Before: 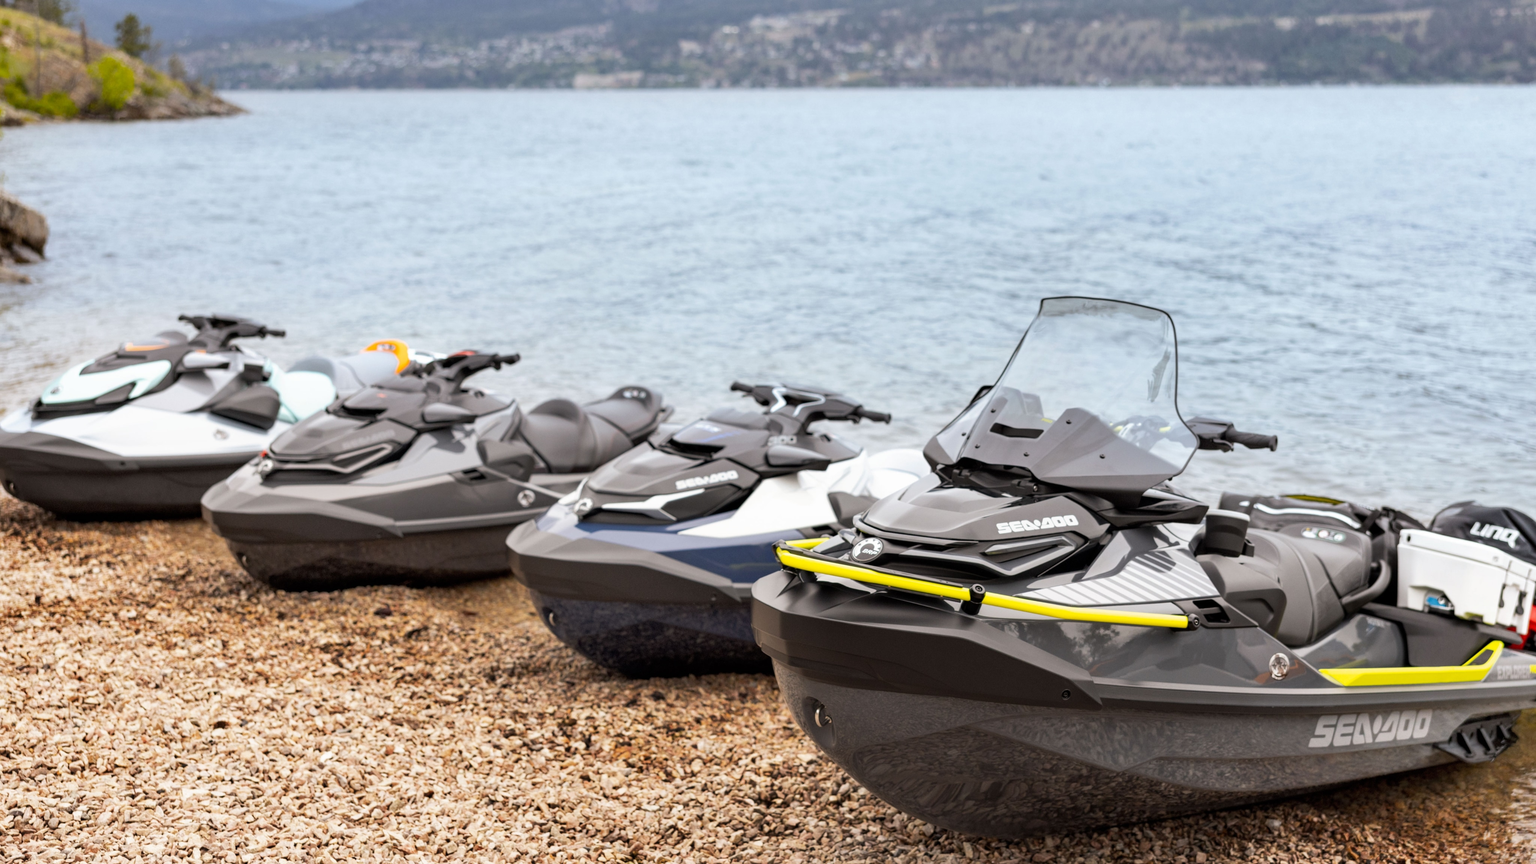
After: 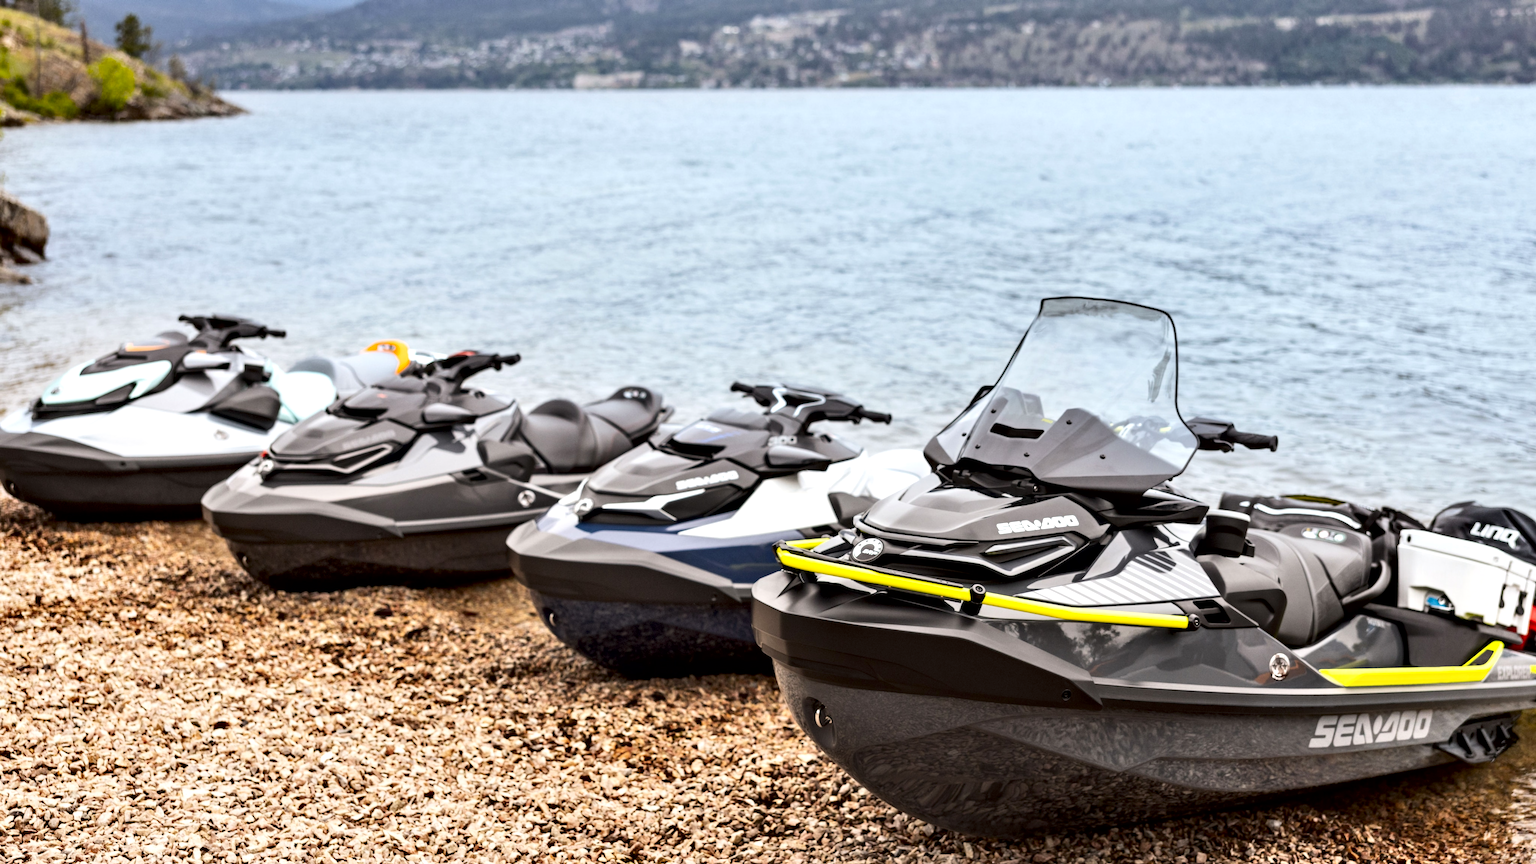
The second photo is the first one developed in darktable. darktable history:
contrast brightness saturation: contrast 0.15, brightness -0.01, saturation 0.1
contrast equalizer: y [[0.545, 0.572, 0.59, 0.59, 0.571, 0.545], [0.5 ×6], [0.5 ×6], [0 ×6], [0 ×6]]
